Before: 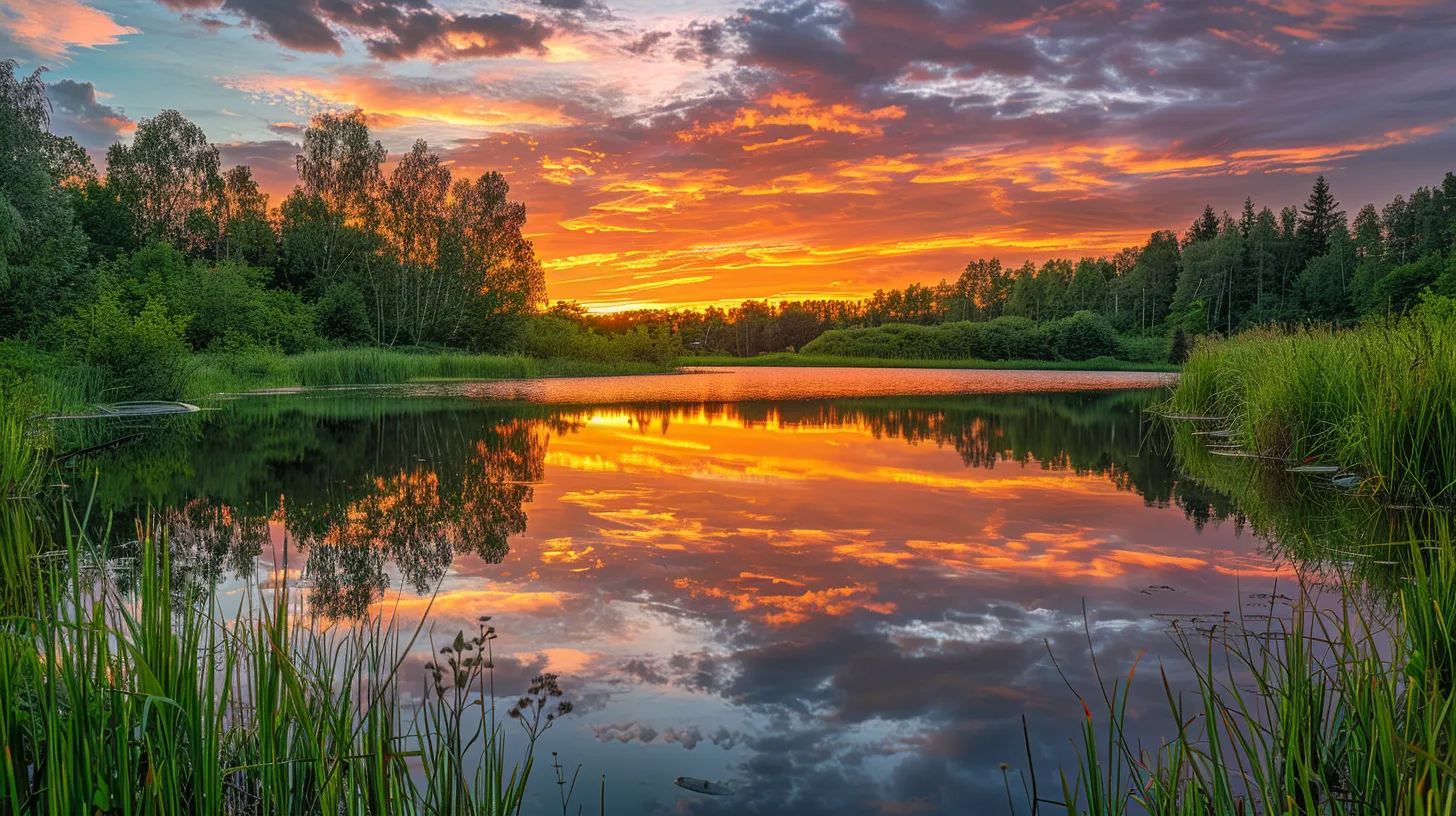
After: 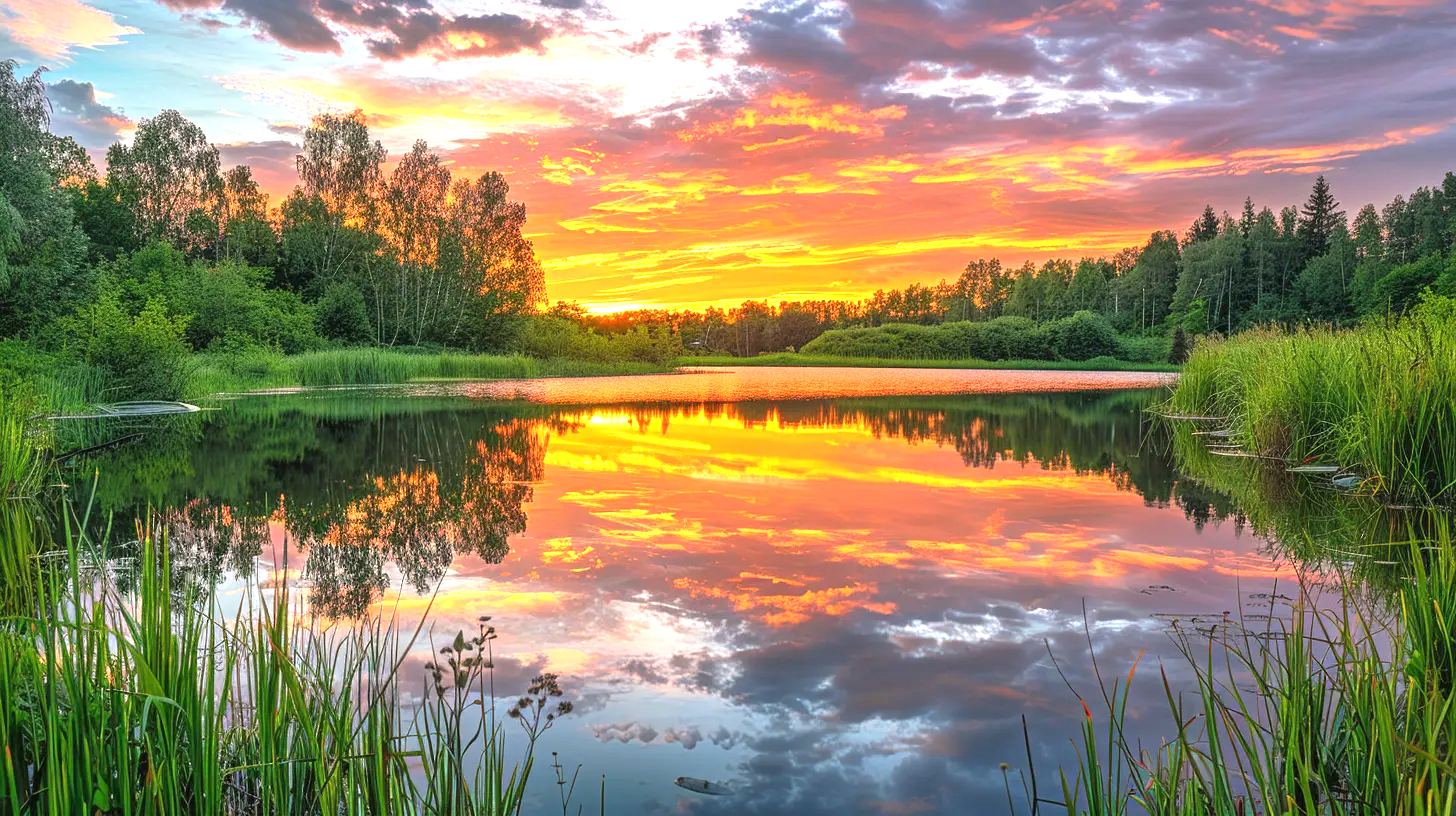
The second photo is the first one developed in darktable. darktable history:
exposure: black level correction 0, exposure 1.196 EV, compensate exposure bias true, compensate highlight preservation false
